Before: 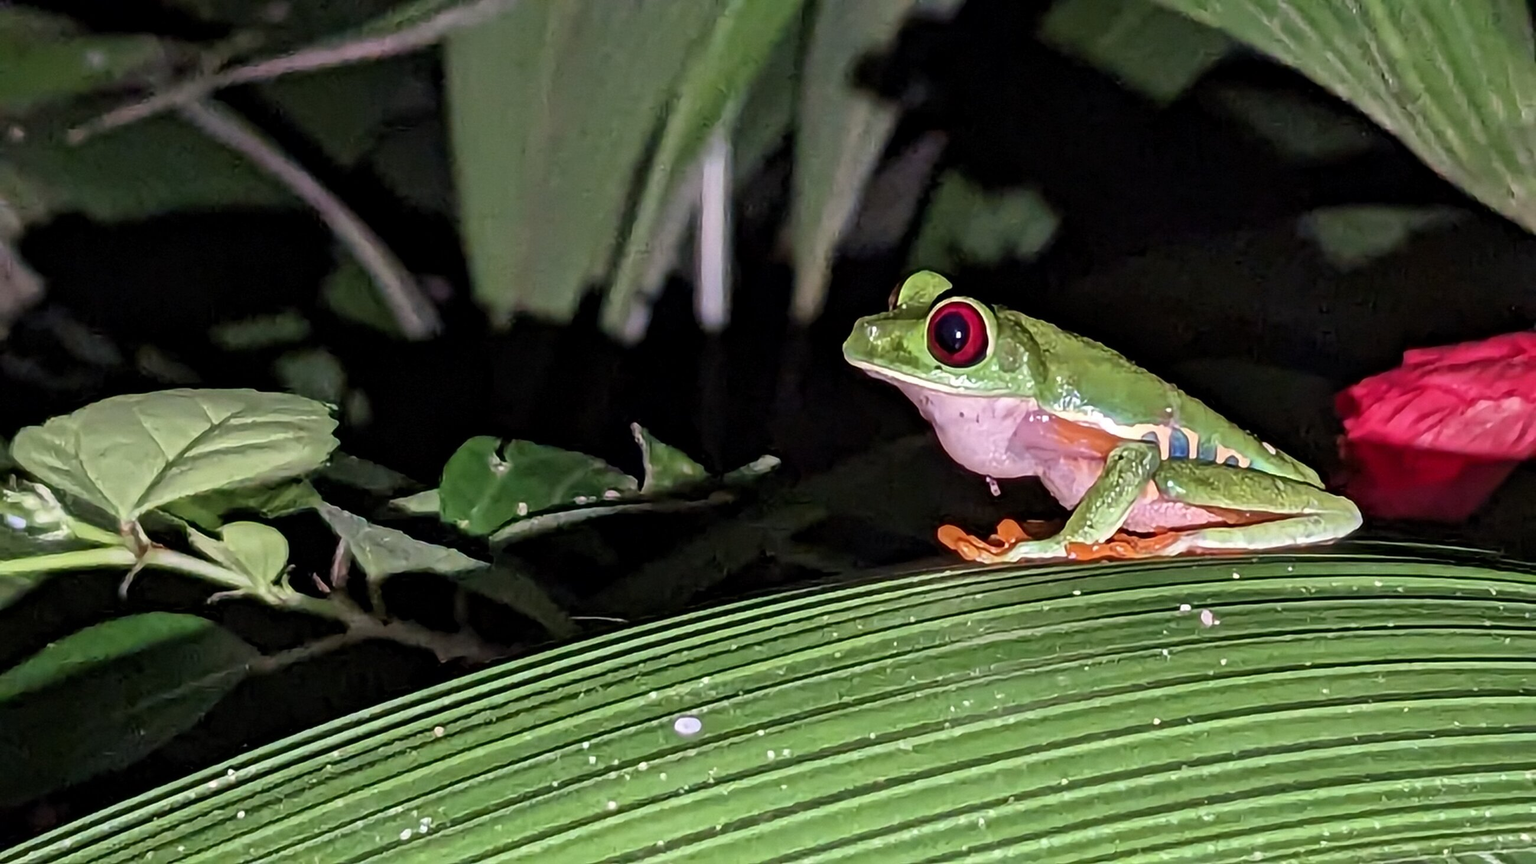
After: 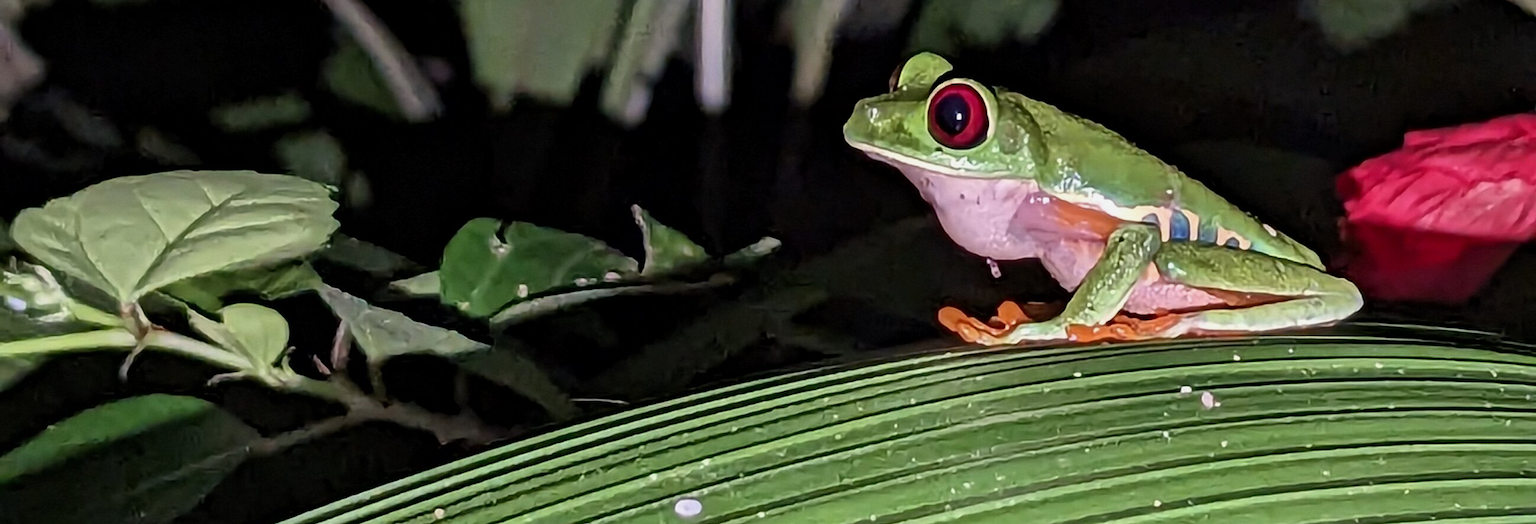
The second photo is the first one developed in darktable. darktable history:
crop and rotate: top 25.327%, bottom 13.951%
exposure: exposure -0.153 EV, compensate highlight preservation false
levels: levels [0, 0.498, 1]
